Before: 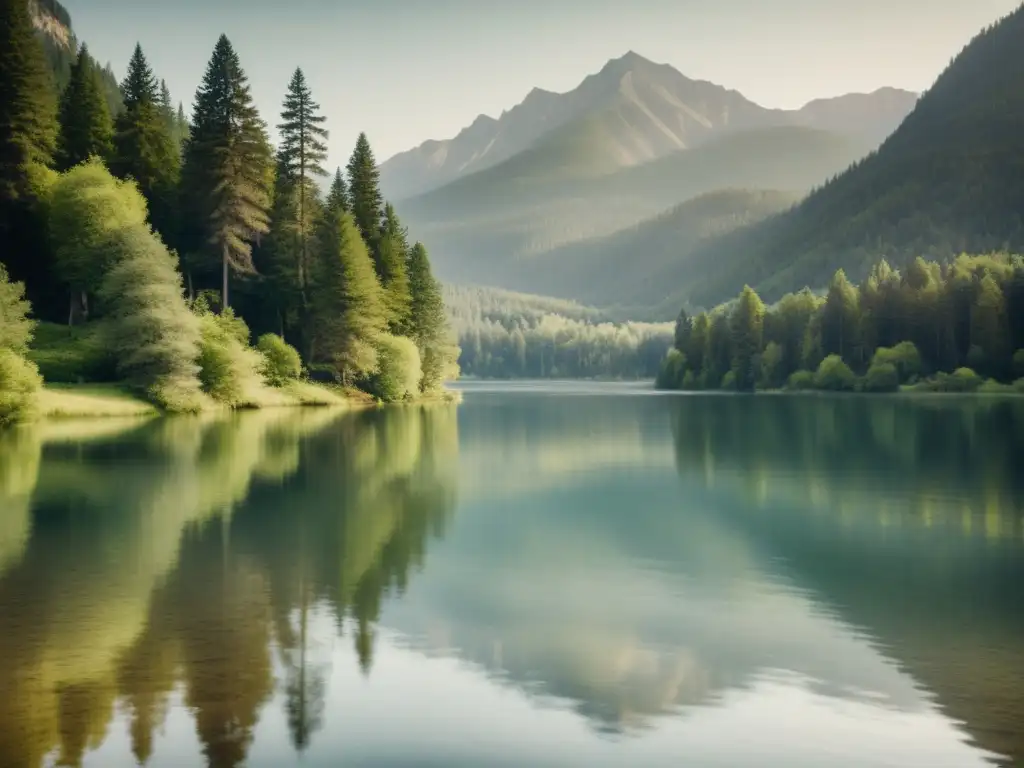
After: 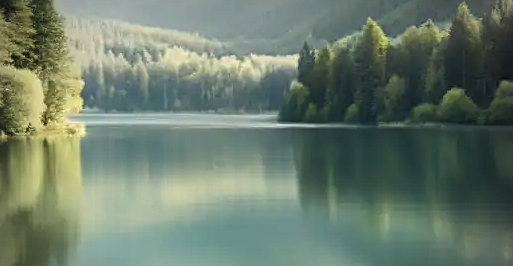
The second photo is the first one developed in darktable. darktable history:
sharpen: on, module defaults
crop: left 36.868%, top 34.866%, right 12.954%, bottom 30.429%
tone equalizer: -8 EV -0.445 EV, -7 EV -0.357 EV, -6 EV -0.345 EV, -5 EV -0.252 EV, -3 EV 0.194 EV, -2 EV 0.352 EV, -1 EV 0.412 EV, +0 EV 0.446 EV, edges refinement/feathering 500, mask exposure compensation -1.57 EV, preserve details no
vignetting: fall-off start 71.87%, unbound false
